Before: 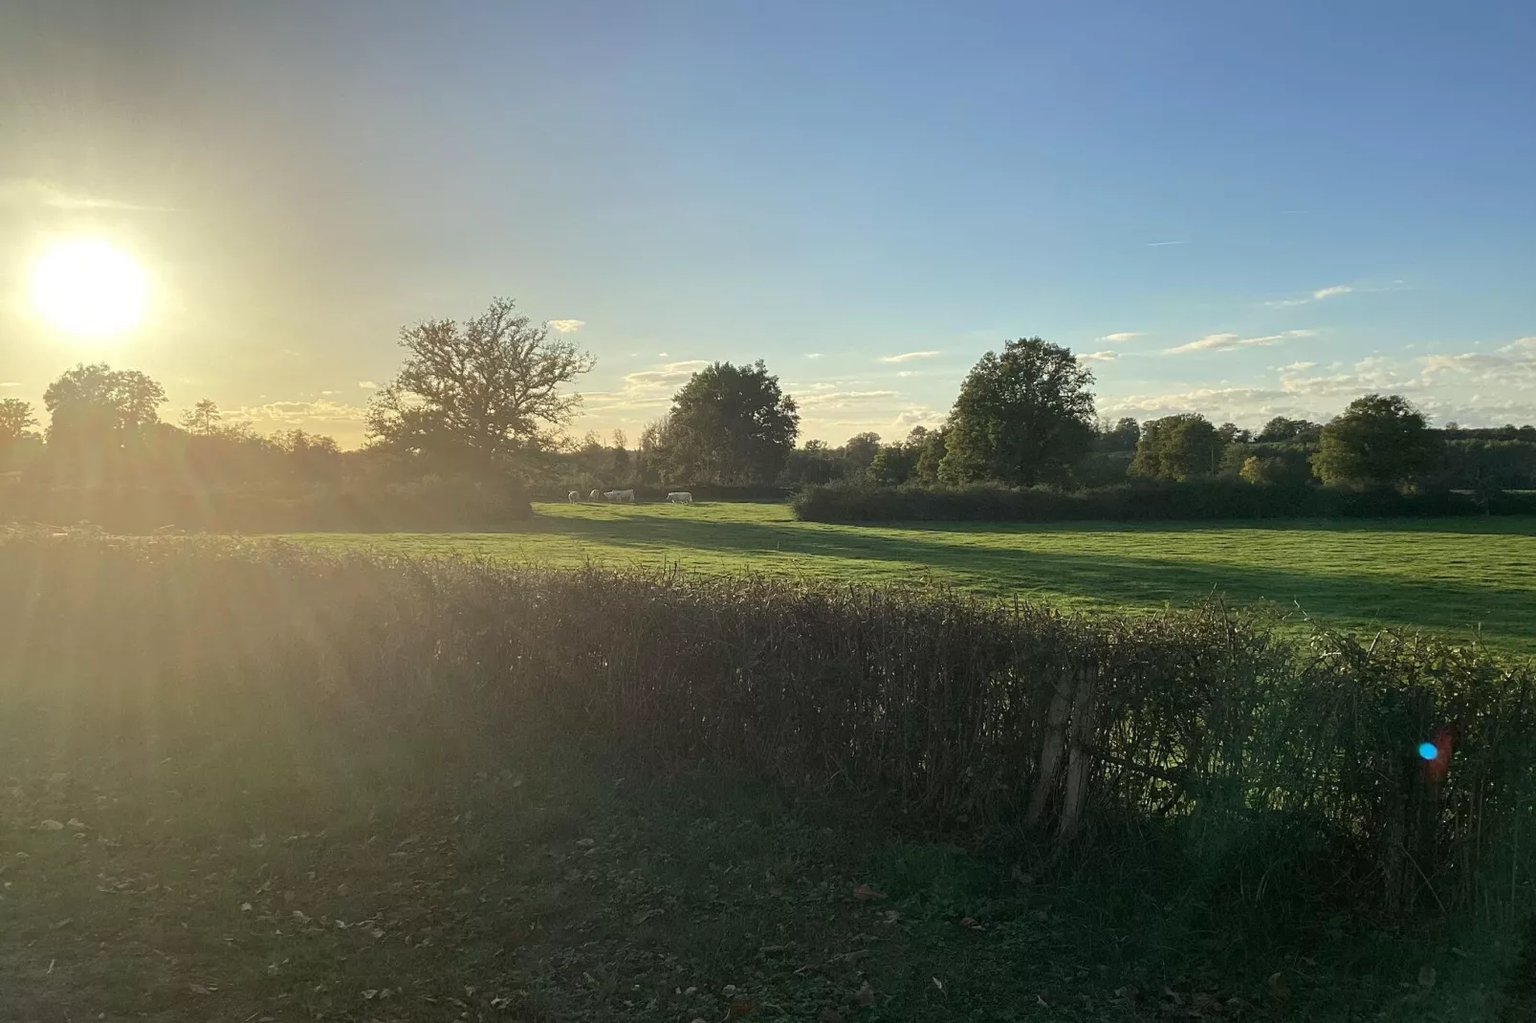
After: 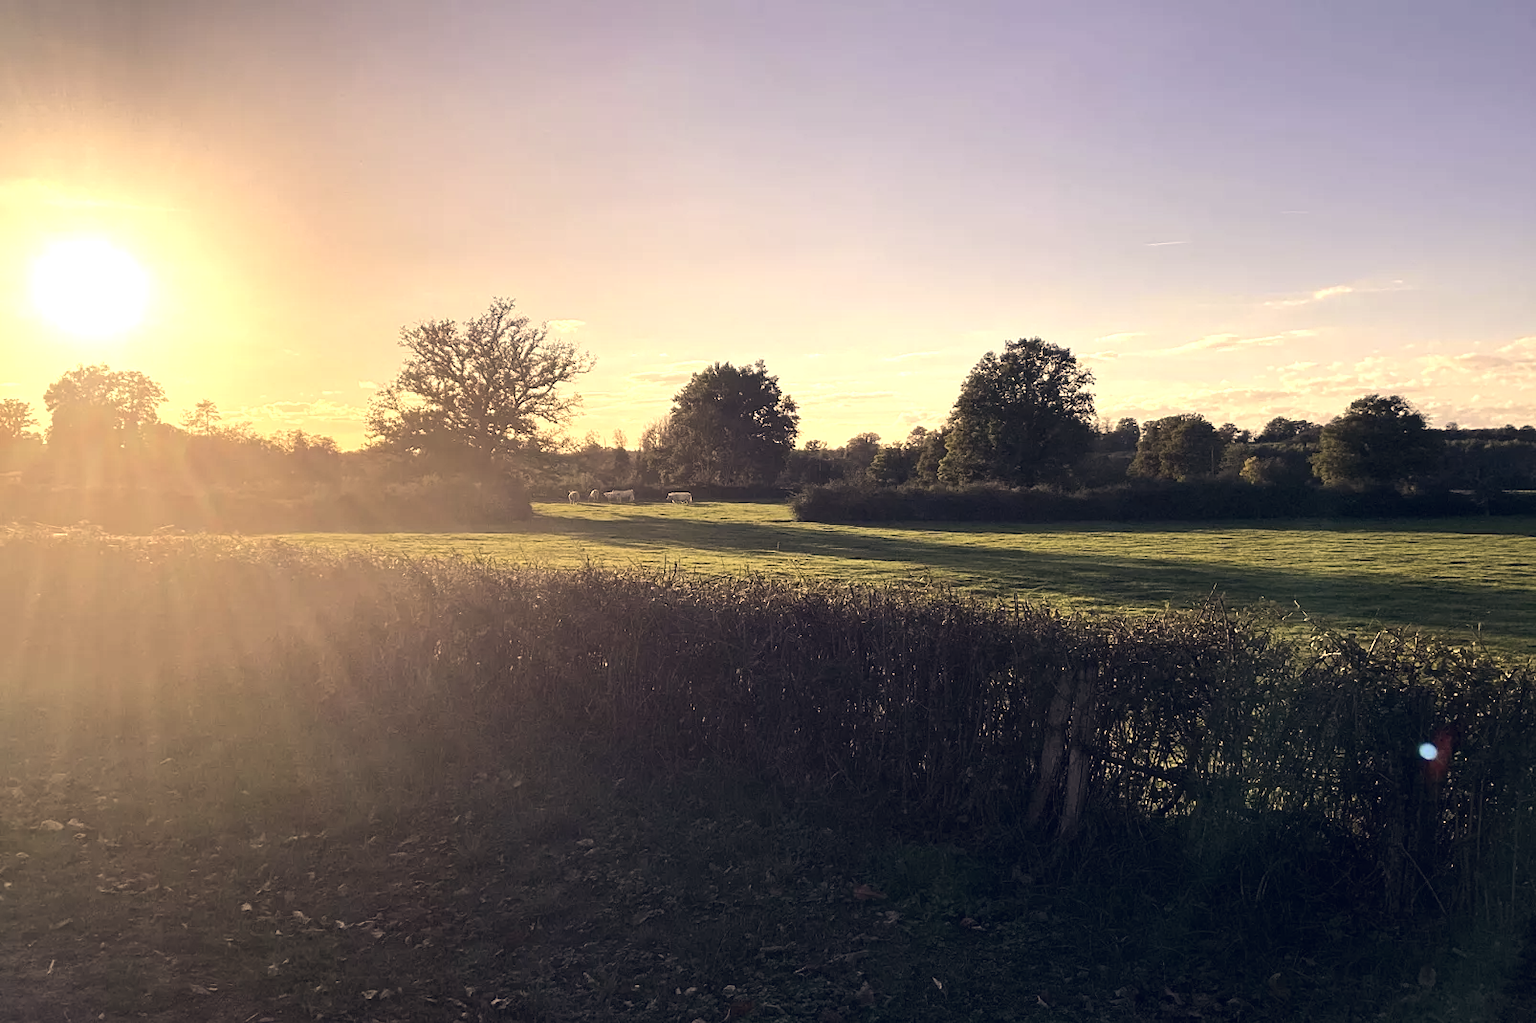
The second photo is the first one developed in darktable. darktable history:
color correction: highlights a* 19.59, highlights b* 27.49, shadows a* 3.46, shadows b* -17.28, saturation 0.73
tone equalizer: -8 EV -0.75 EV, -7 EV -0.7 EV, -6 EV -0.6 EV, -5 EV -0.4 EV, -3 EV 0.4 EV, -2 EV 0.6 EV, -1 EV 0.7 EV, +0 EV 0.75 EV, edges refinement/feathering 500, mask exposure compensation -1.57 EV, preserve details no
